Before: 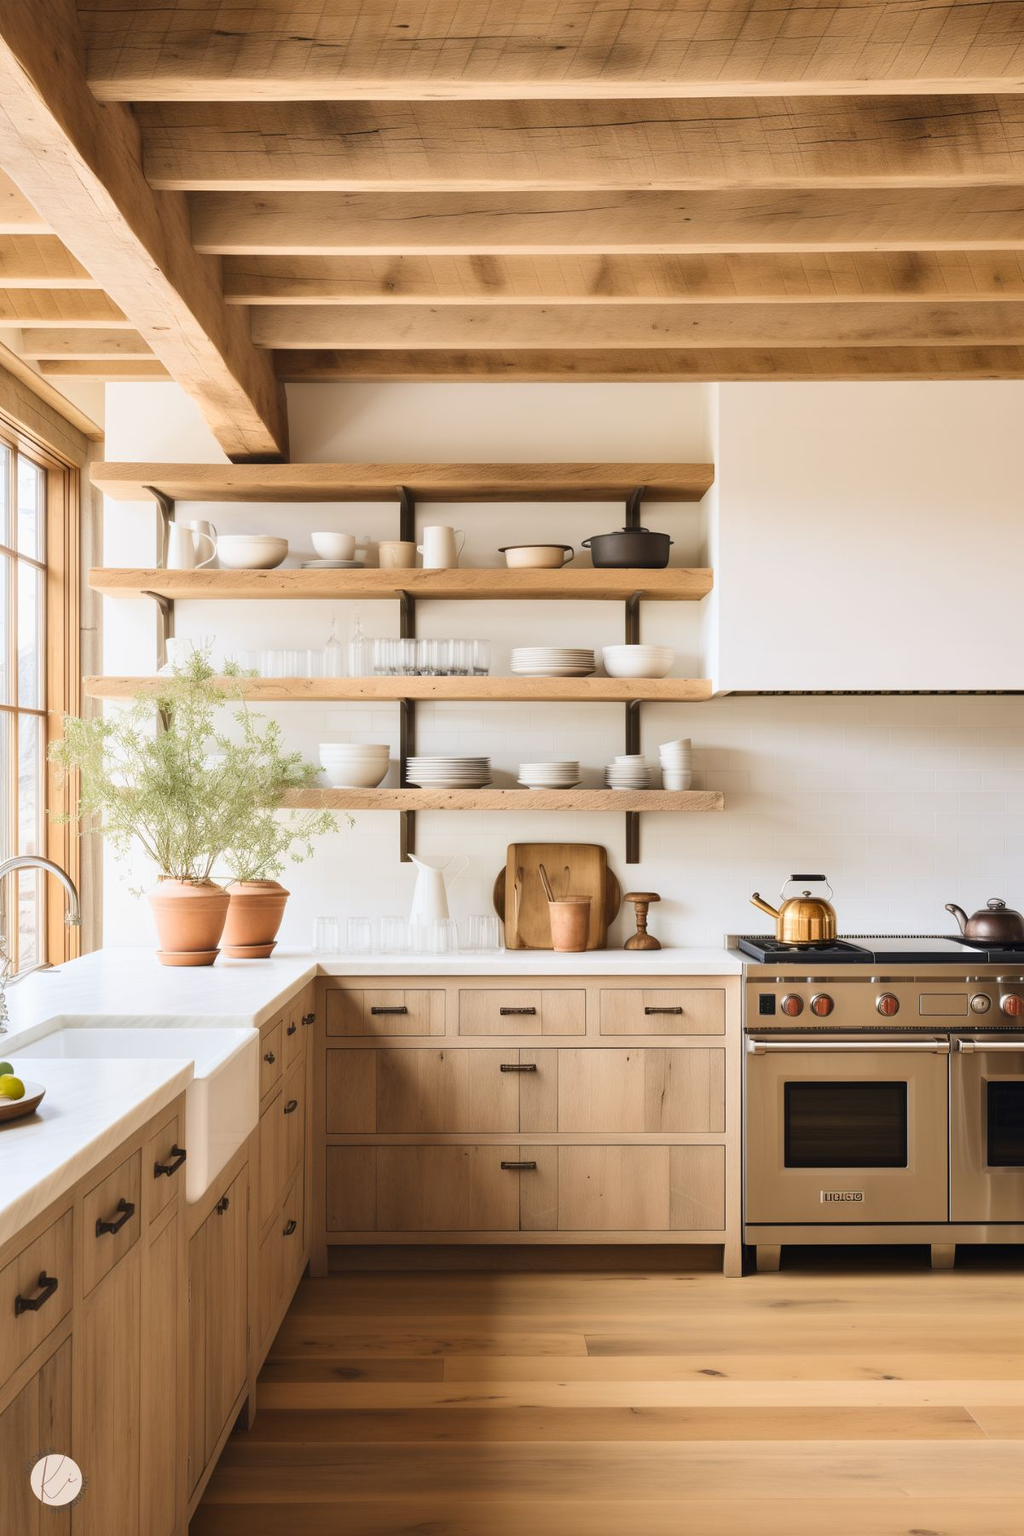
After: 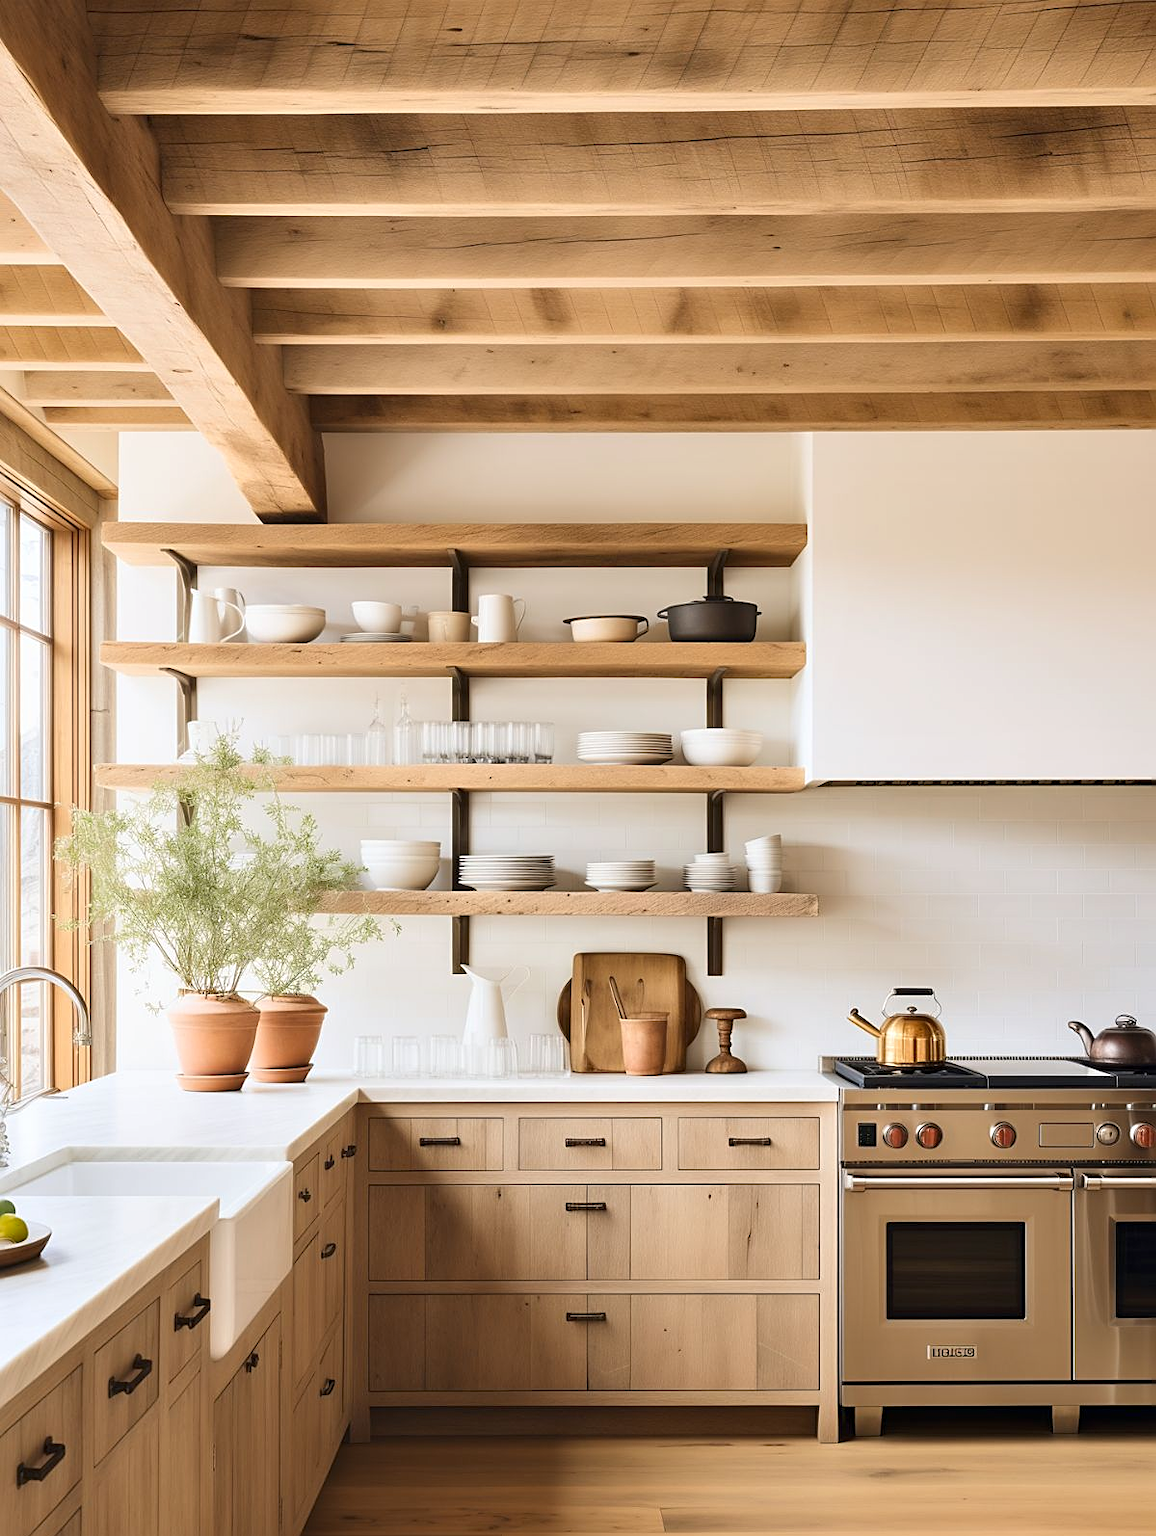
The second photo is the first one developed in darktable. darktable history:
crop and rotate: top 0%, bottom 11.49%
contrast equalizer: octaves 7, y [[0.6 ×6], [0.55 ×6], [0 ×6], [0 ×6], [0 ×6]], mix 0.15
sharpen: on, module defaults
